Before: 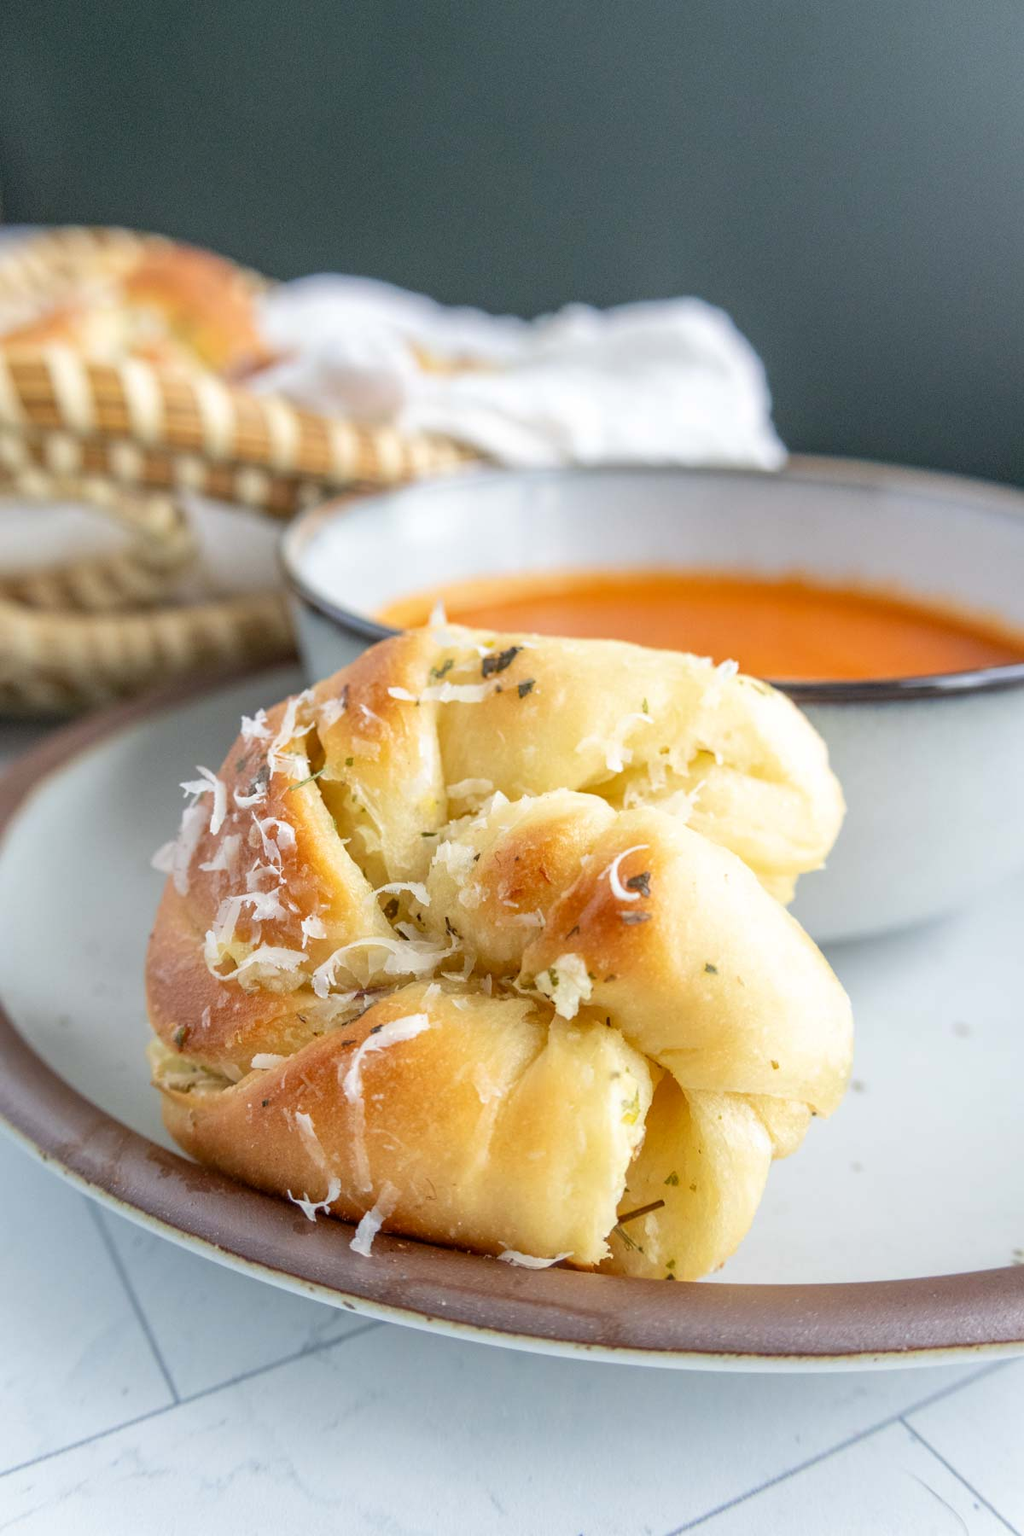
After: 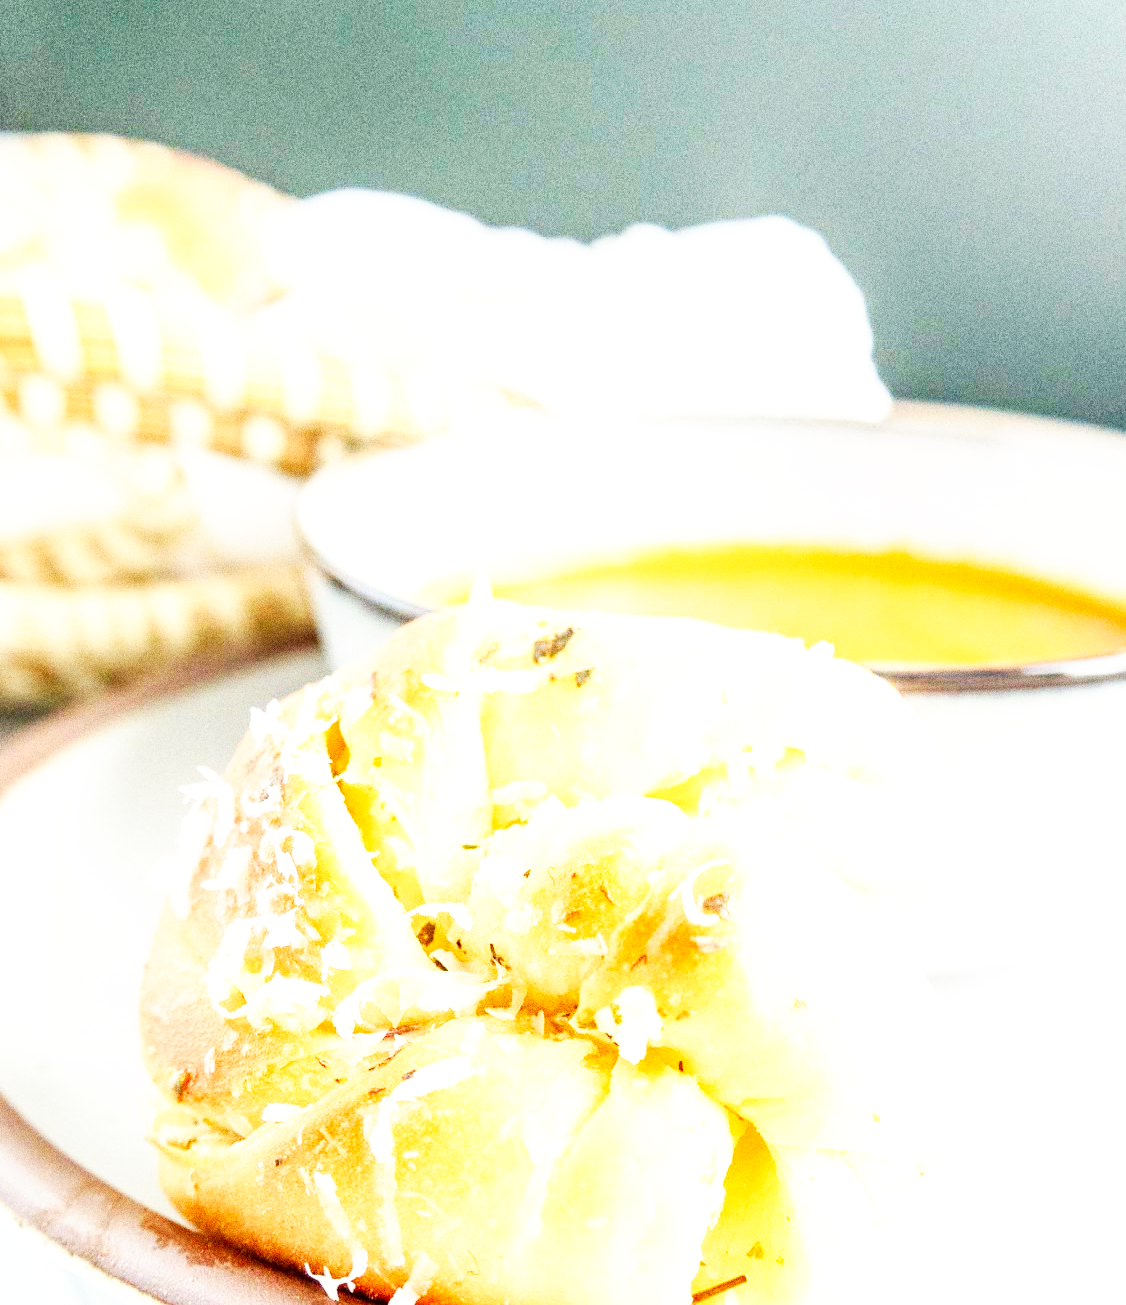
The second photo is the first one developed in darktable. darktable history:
grain: coarseness 0.09 ISO, strength 40%
crop: left 2.737%, top 7.287%, right 3.421%, bottom 20.179%
white balance: red 1.029, blue 0.92
exposure: exposure 1.15 EV, compensate highlight preservation false
rgb levels: preserve colors max RGB
base curve: curves: ch0 [(0, 0) (0.007, 0.004) (0.027, 0.03) (0.046, 0.07) (0.207, 0.54) (0.442, 0.872) (0.673, 0.972) (1, 1)], preserve colors none
